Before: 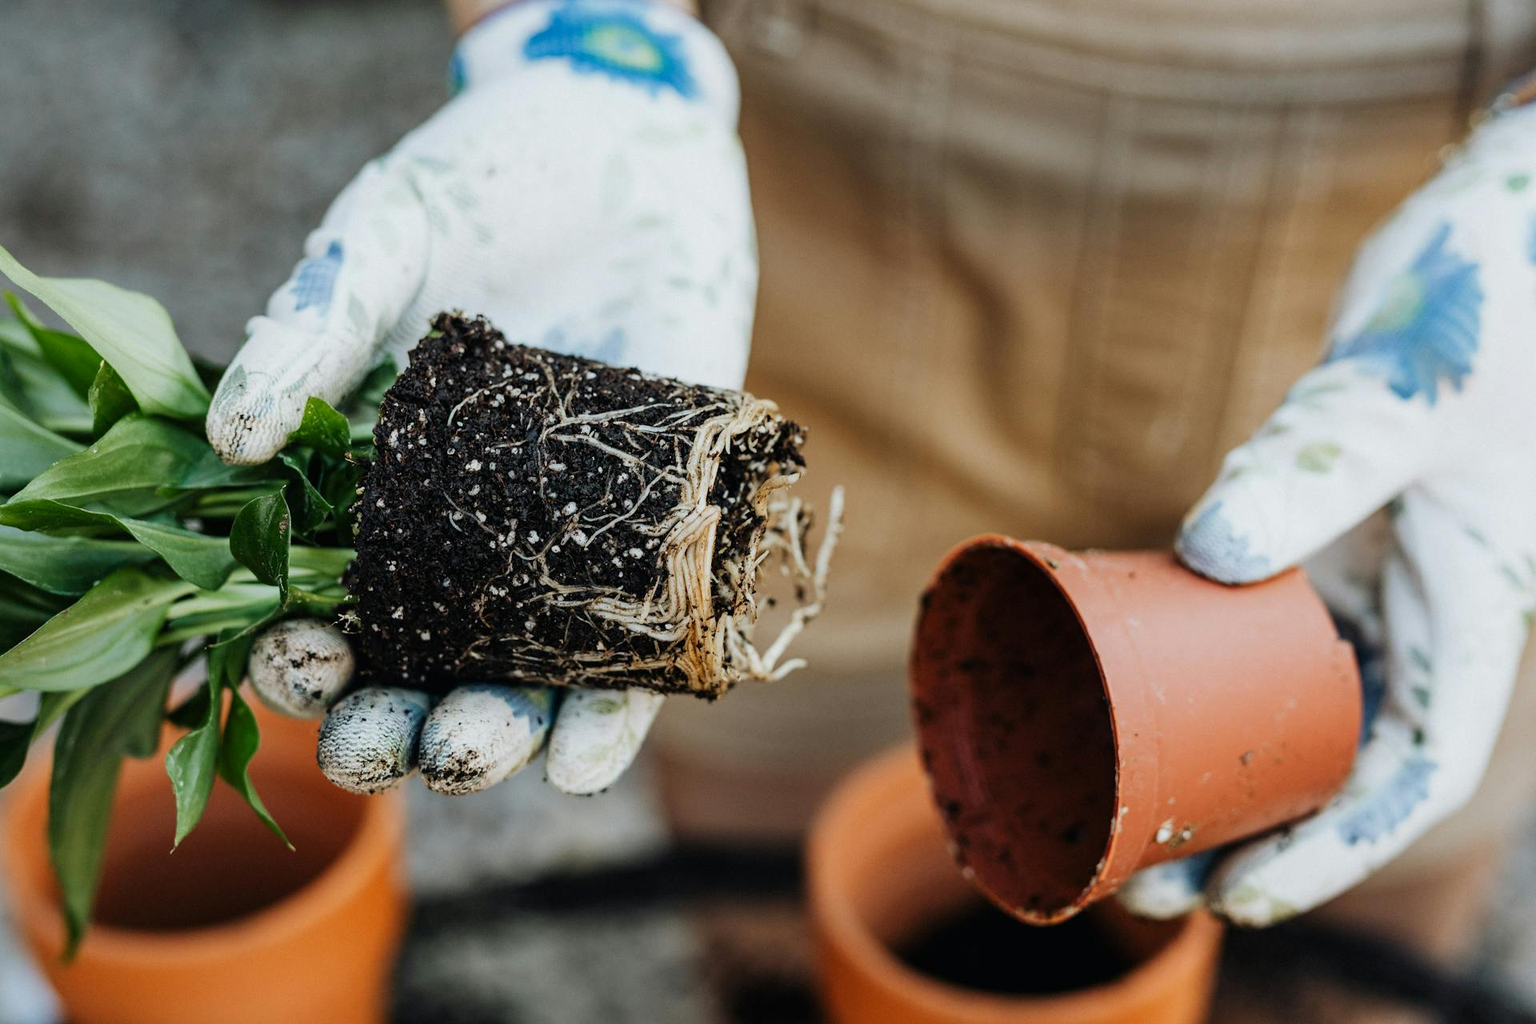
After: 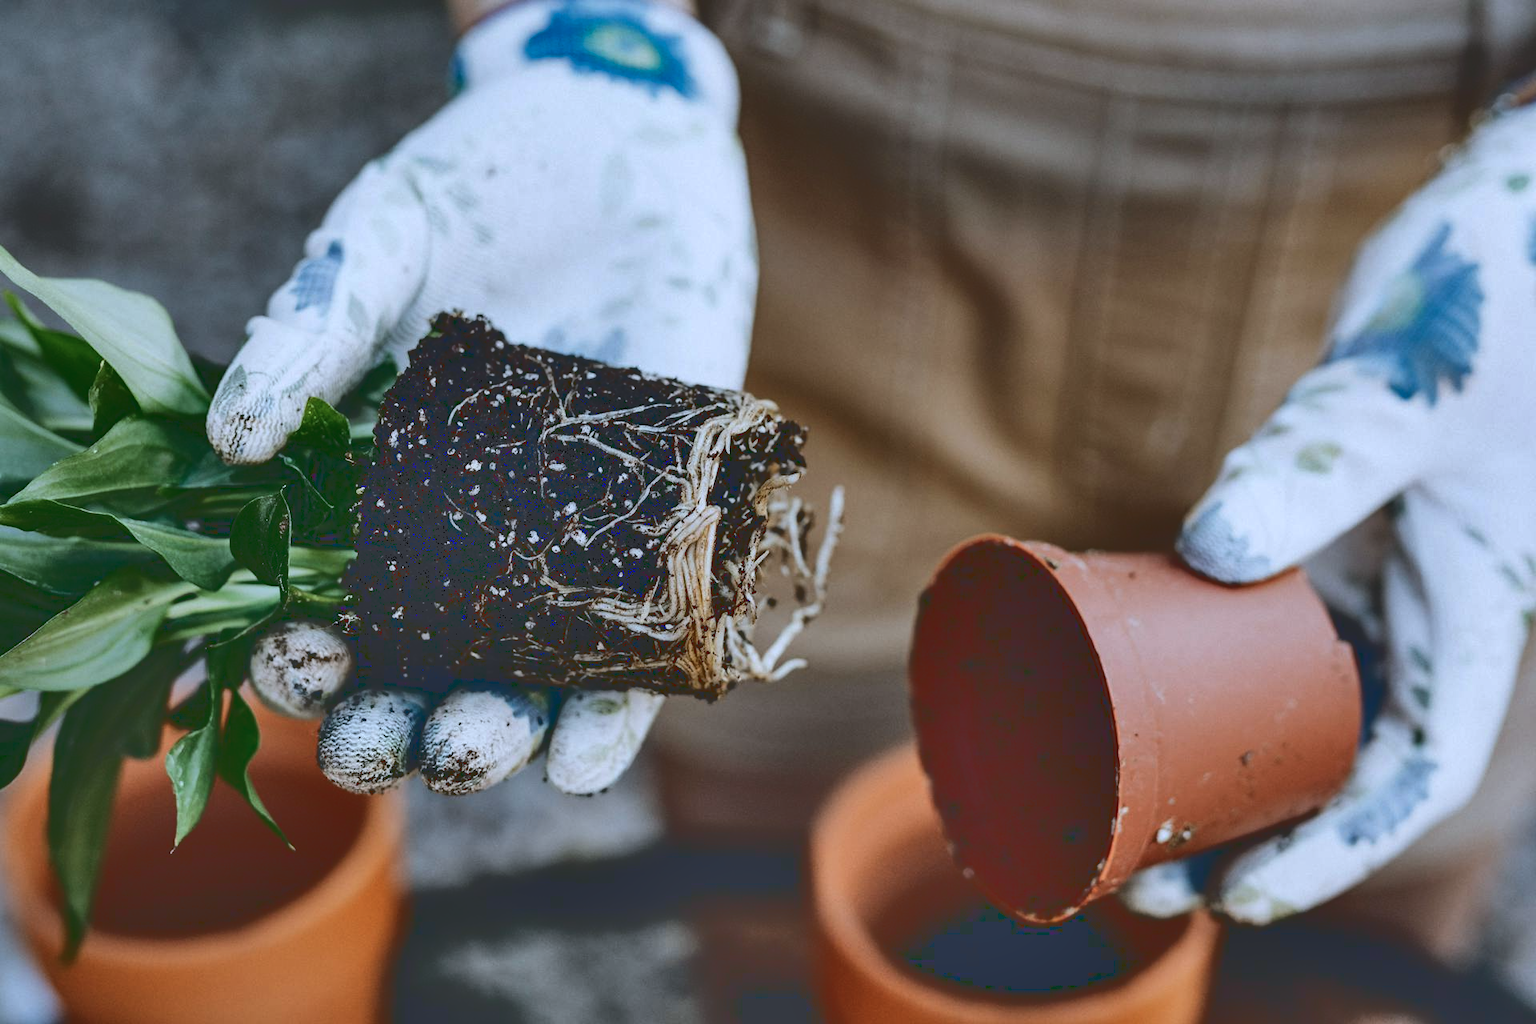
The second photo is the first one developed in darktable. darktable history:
color calibration: gray › normalize channels true, illuminant custom, x 0.371, y 0.382, temperature 4282.37 K, gamut compression 0.023
base curve: curves: ch0 [(0, 0.02) (0.083, 0.036) (1, 1)]
shadows and highlights: shadows 60.14, highlights color adjustment 52.53%, soften with gaussian
